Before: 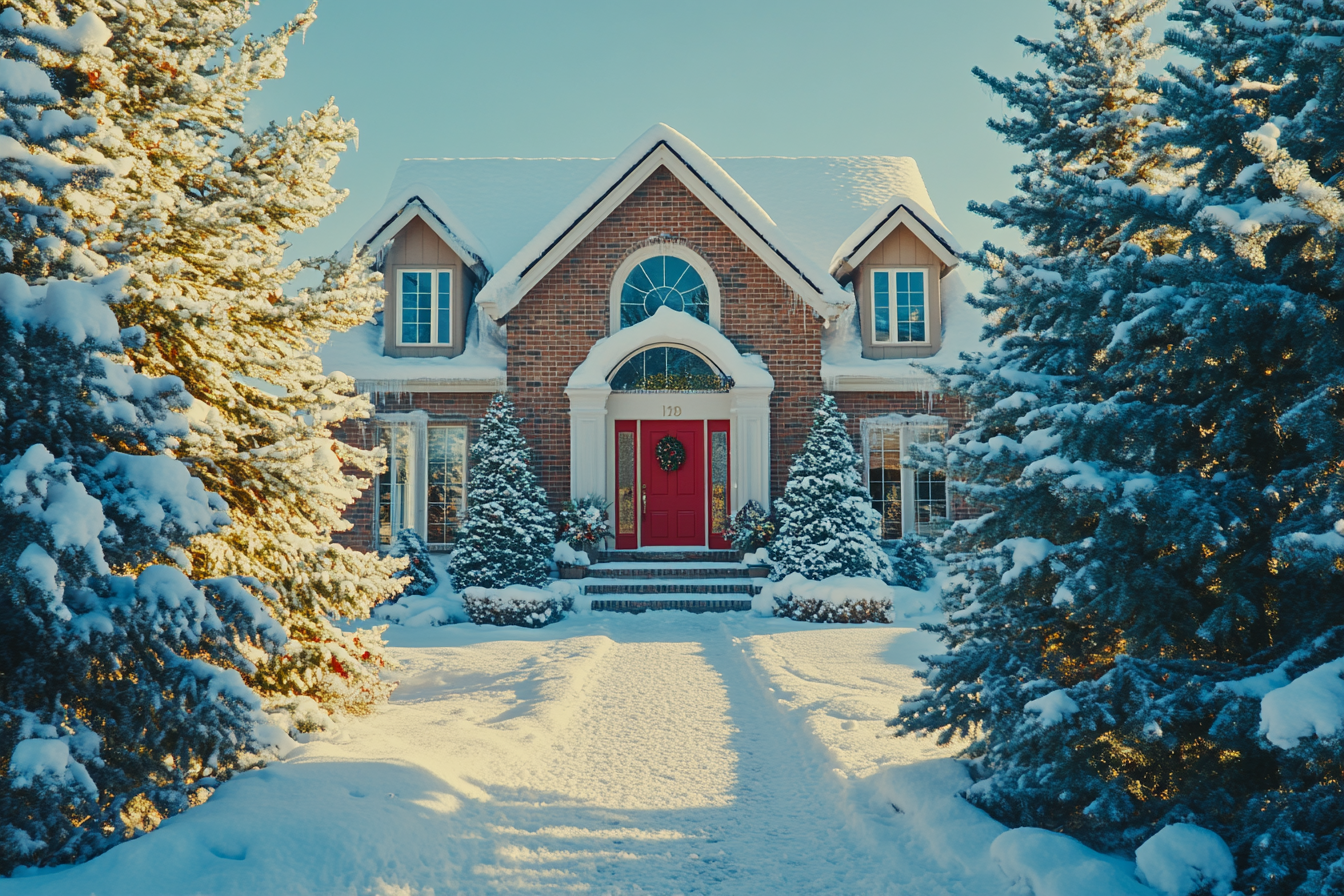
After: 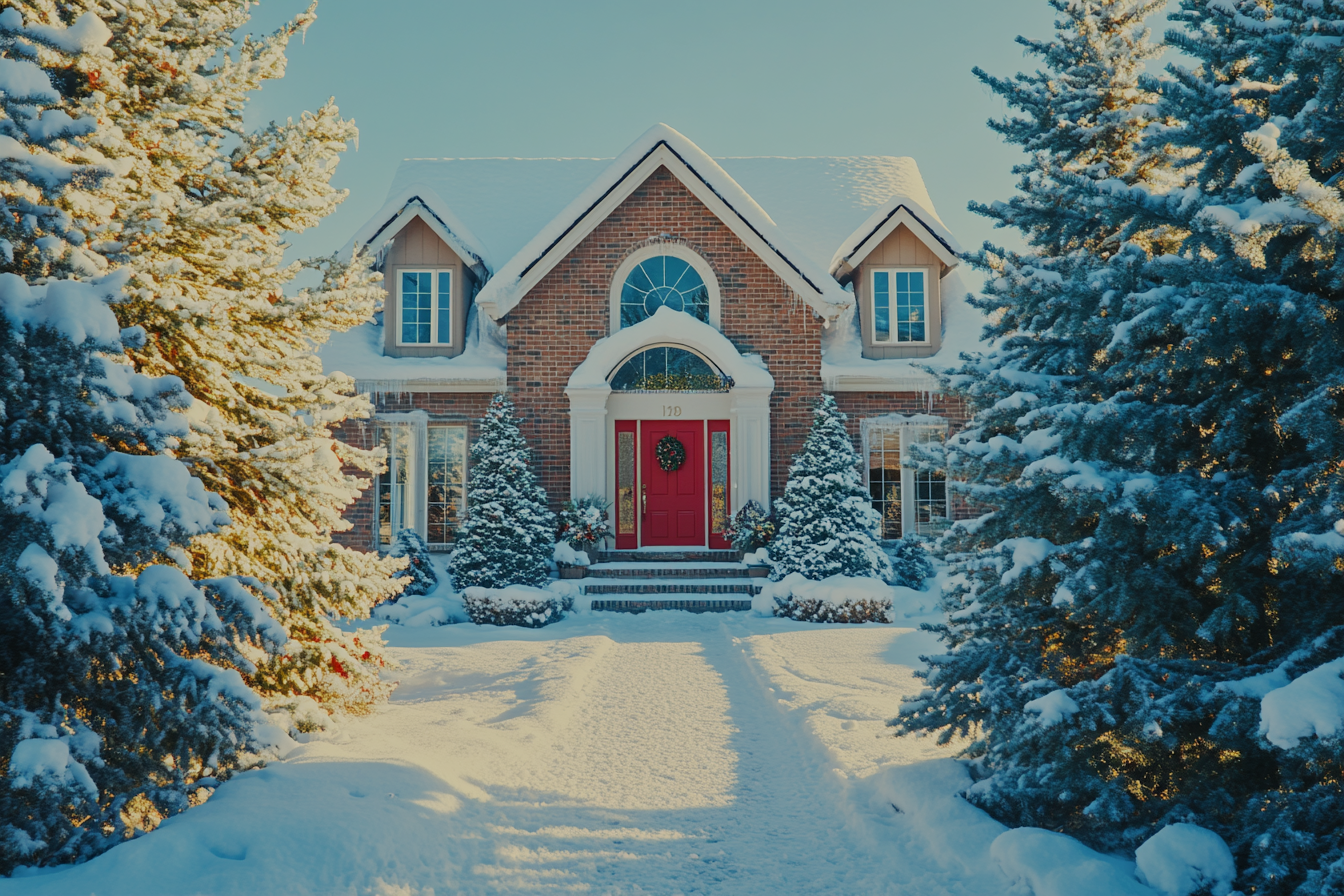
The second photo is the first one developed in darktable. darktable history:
filmic rgb: middle gray luminance 18.41%, black relative exposure -10.5 EV, white relative exposure 3.41 EV, target black luminance 0%, hardness 6.07, latitude 98.18%, contrast 0.842, shadows ↔ highlights balance 0.363%
